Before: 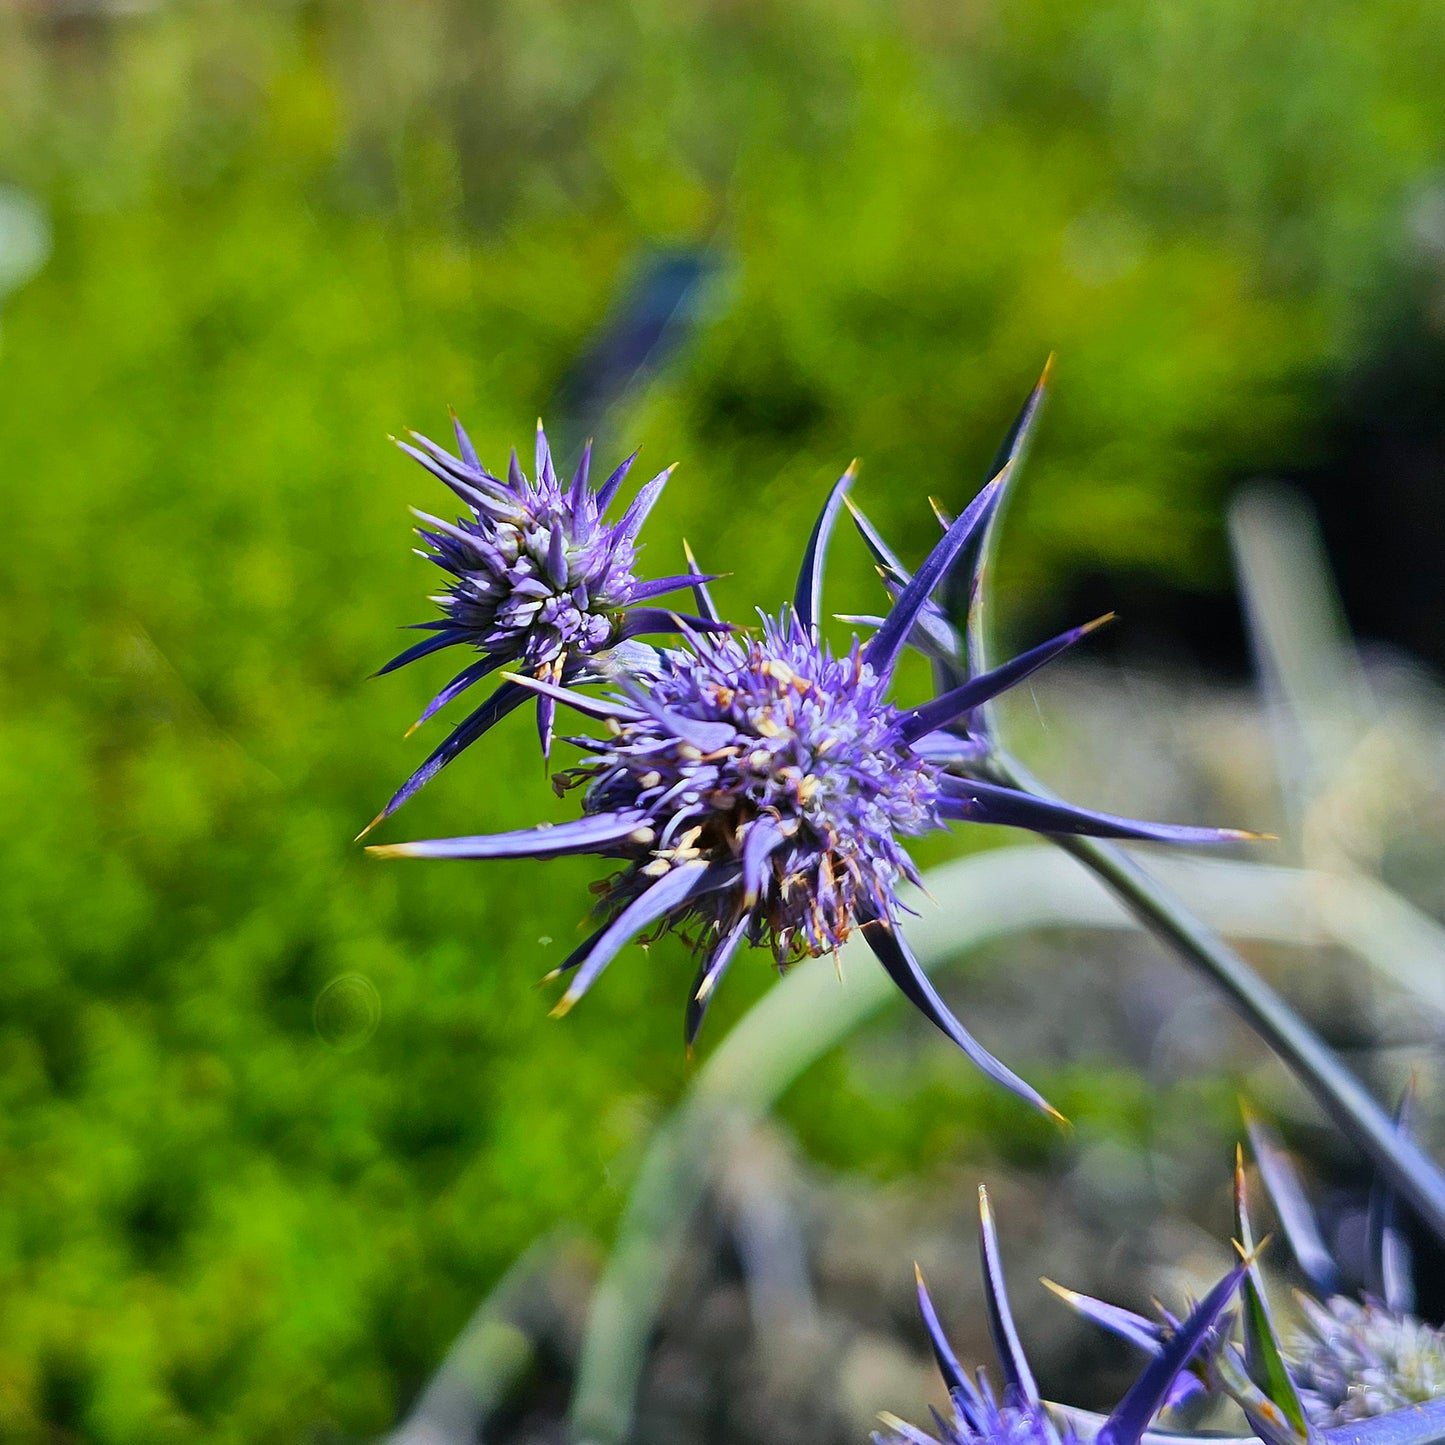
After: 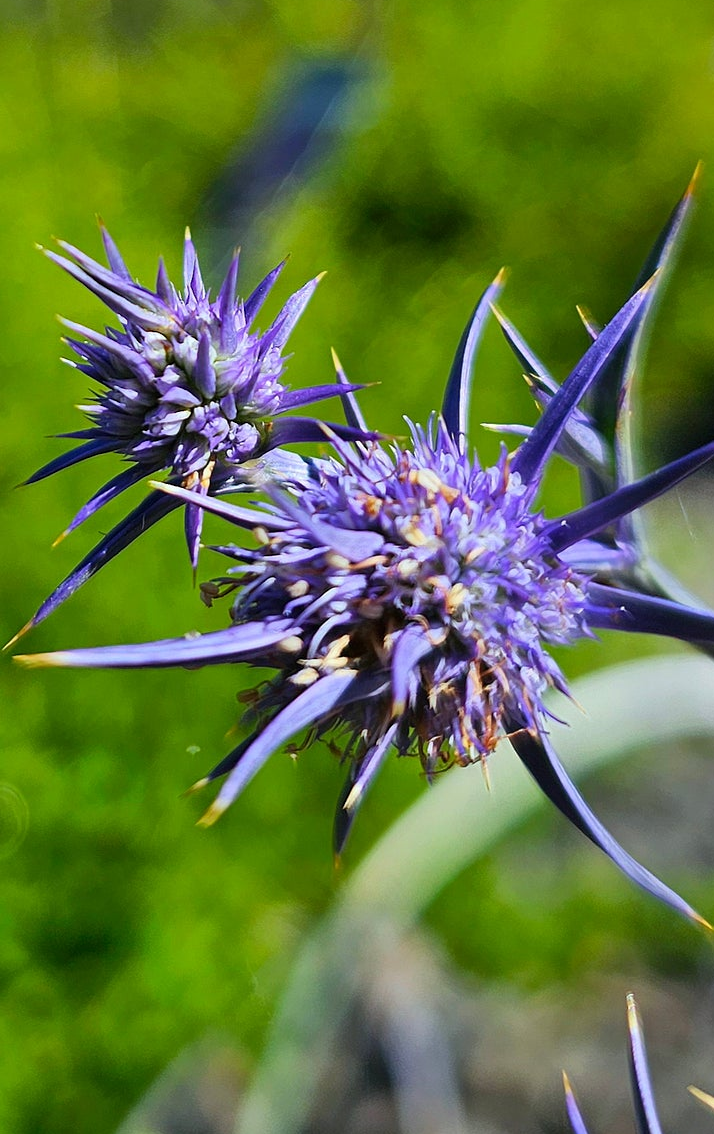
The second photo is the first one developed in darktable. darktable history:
exposure: exposure 0 EV, compensate highlight preservation false
crop and rotate: angle 0.02°, left 24.353%, top 13.219%, right 26.156%, bottom 8.224%
